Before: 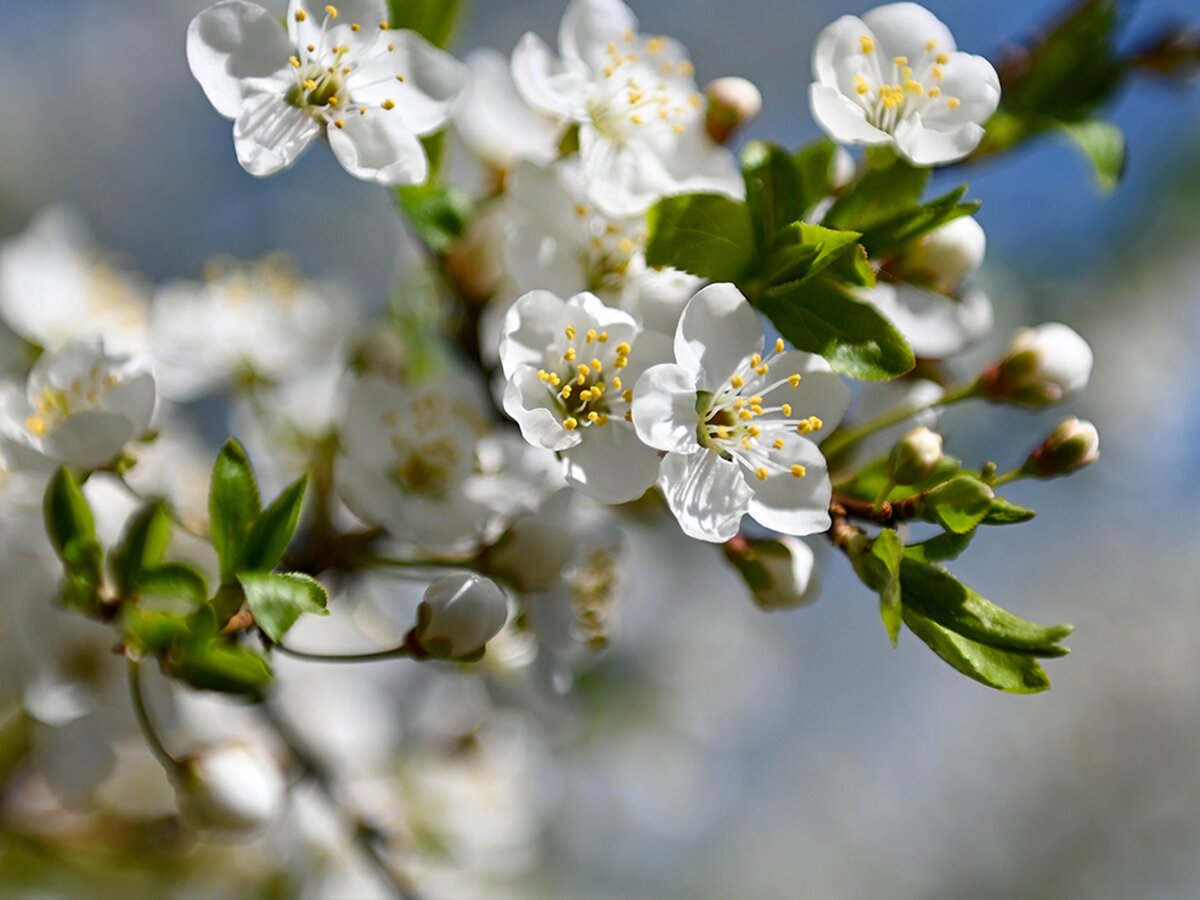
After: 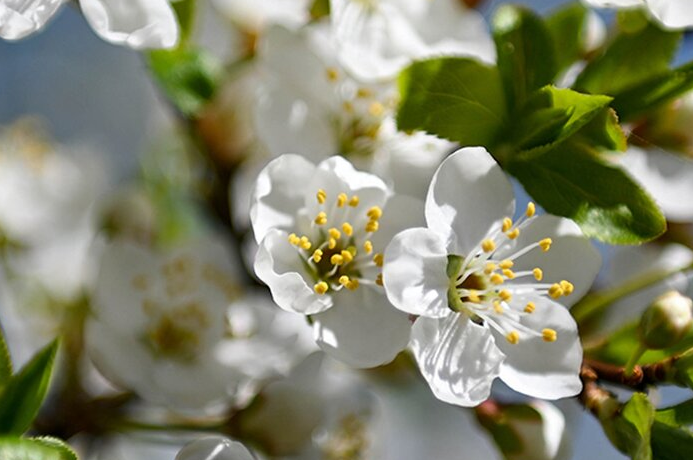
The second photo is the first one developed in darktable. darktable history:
crop: left 20.781%, top 15.216%, right 21.412%, bottom 33.672%
